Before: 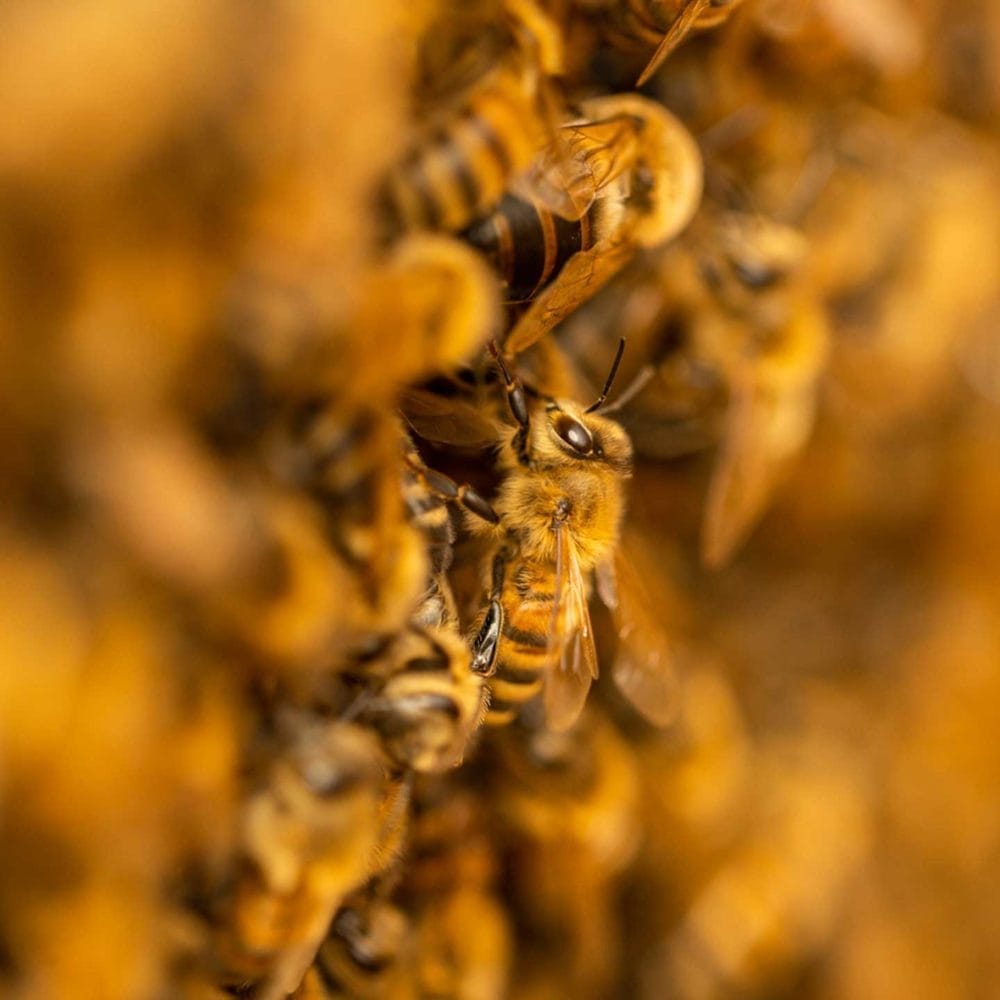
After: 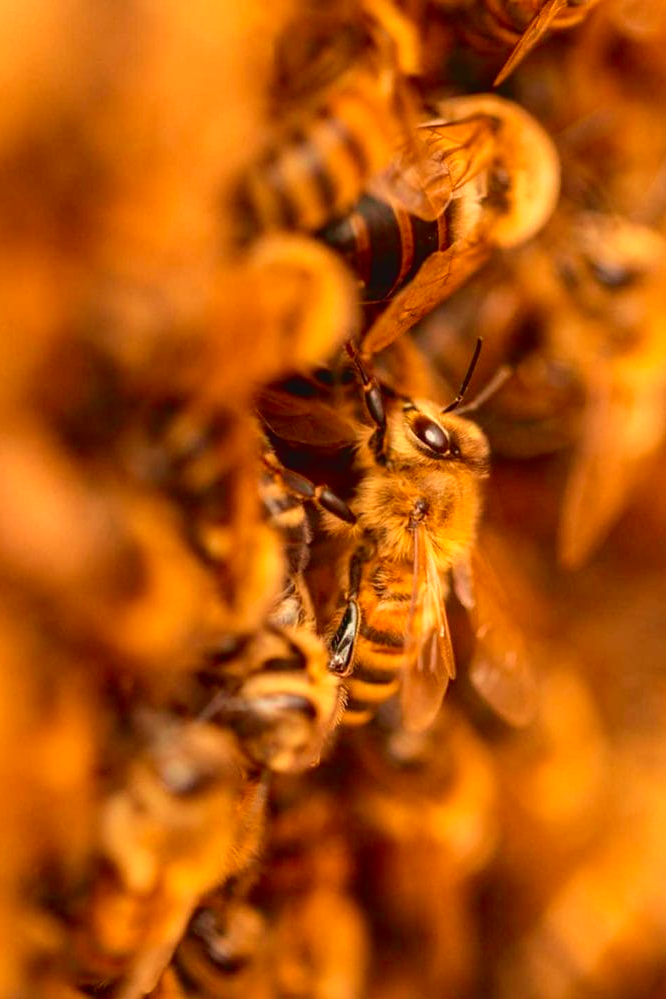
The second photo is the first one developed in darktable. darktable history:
crop and rotate: left 14.399%, right 18.984%
tone curve: curves: ch0 [(0, 0.036) (0.119, 0.115) (0.466, 0.498) (0.715, 0.767) (0.817, 0.865) (1, 0.998)]; ch1 [(0, 0) (0.377, 0.416) (0.44, 0.461) (0.487, 0.49) (0.514, 0.517) (0.536, 0.577) (0.66, 0.724) (1, 1)]; ch2 [(0, 0) (0.38, 0.405) (0.463, 0.443) (0.492, 0.486) (0.526, 0.541) (0.578, 0.598) (0.653, 0.698) (1, 1)], color space Lab, independent channels, preserve colors none
